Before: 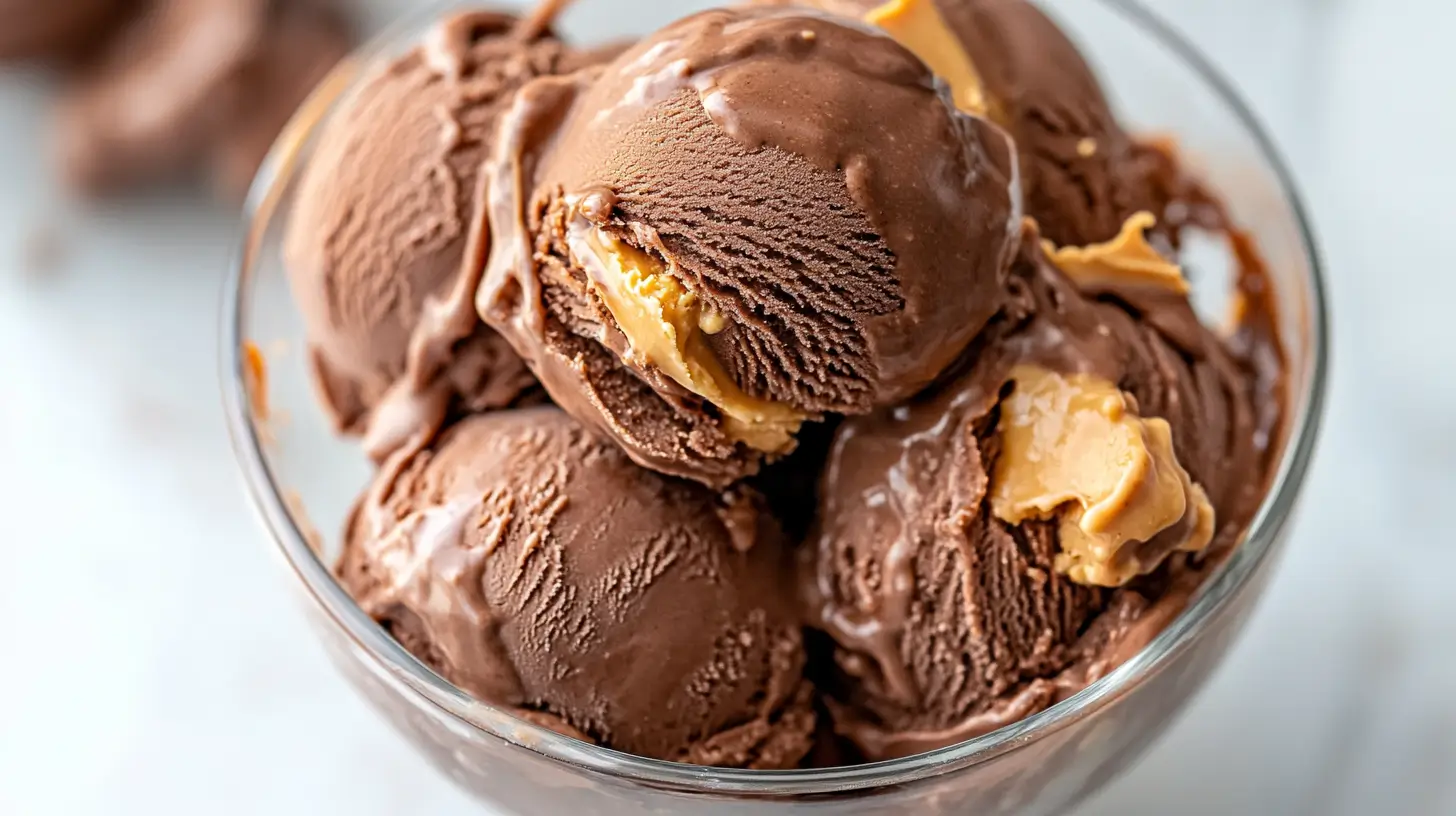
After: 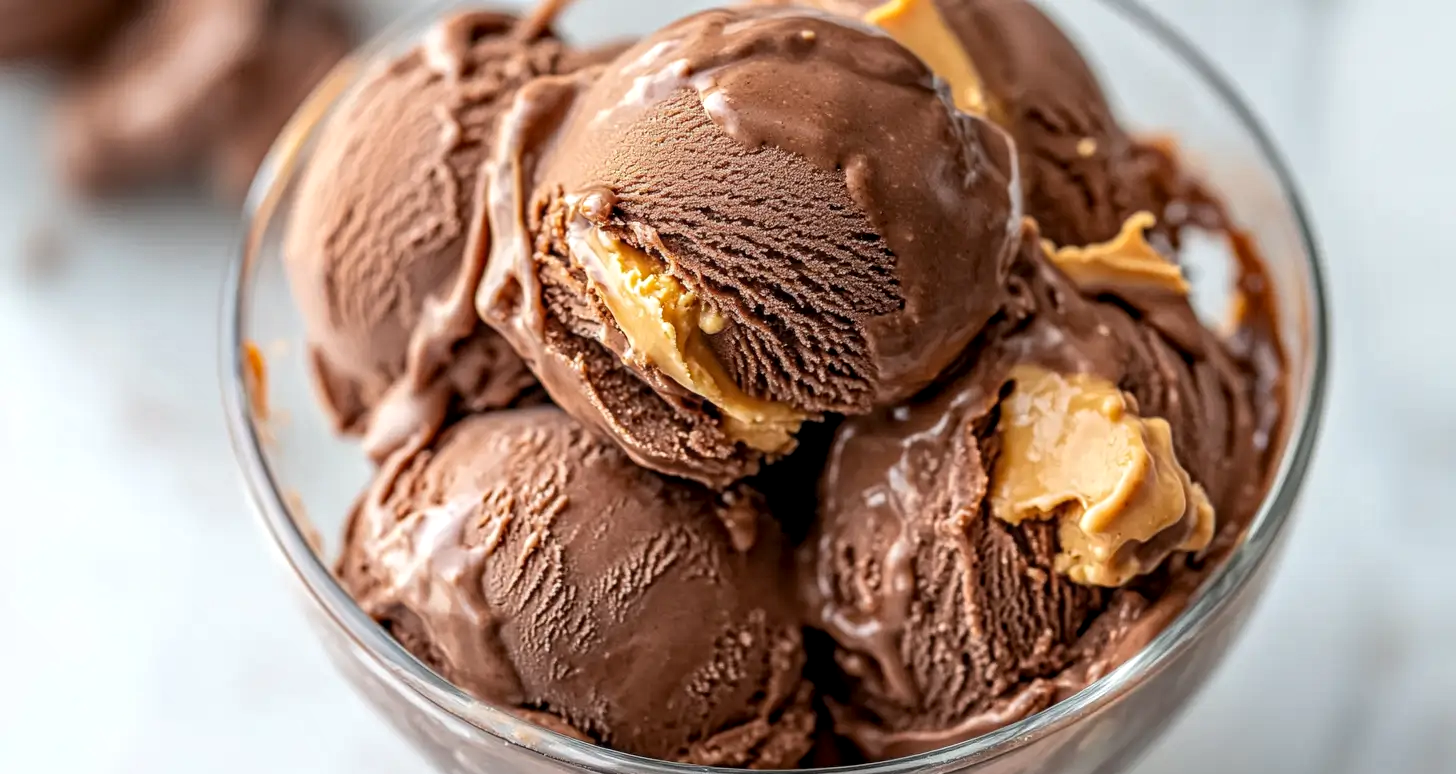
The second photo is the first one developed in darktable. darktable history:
crop and rotate: top 0.014%, bottom 5.098%
tone equalizer: on, module defaults
local contrast: on, module defaults
